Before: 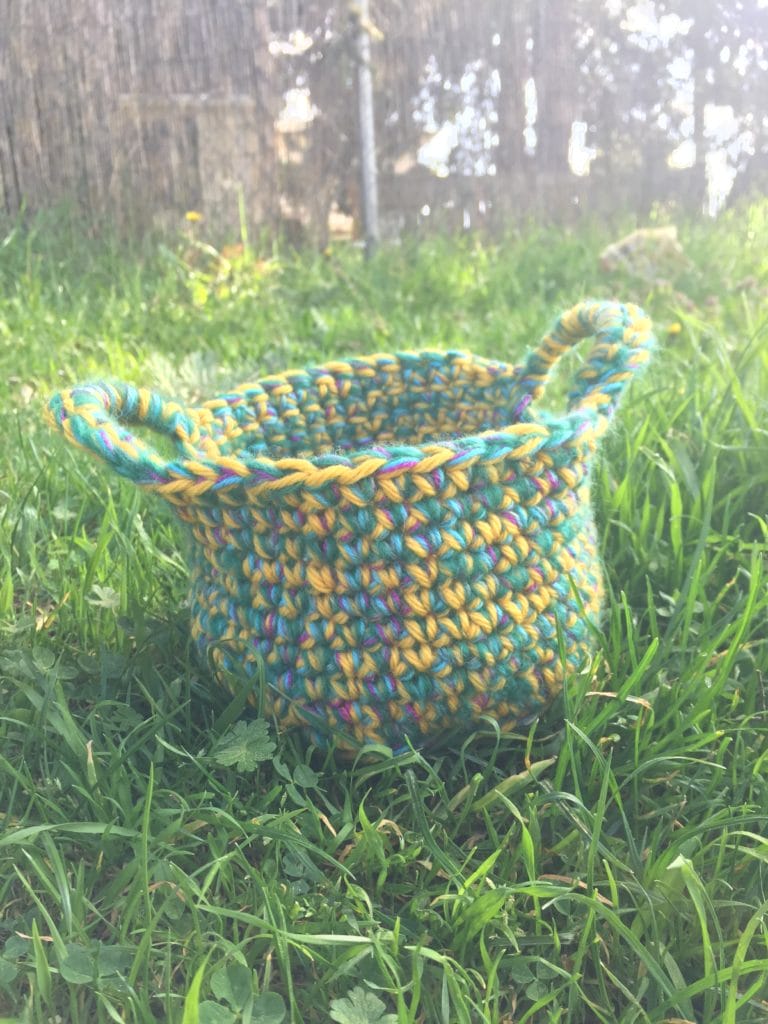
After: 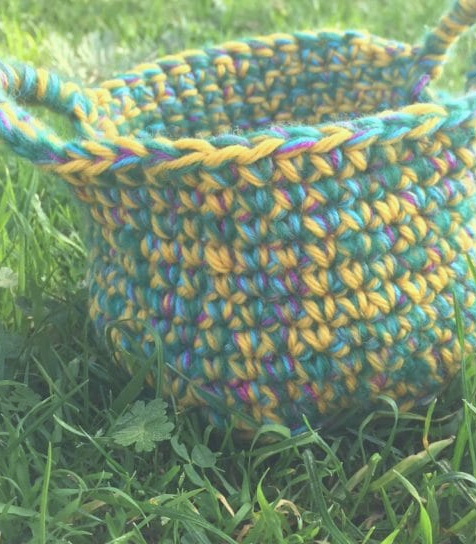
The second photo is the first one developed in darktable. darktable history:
crop: left 13.312%, top 31.28%, right 24.627%, bottom 15.582%
color balance: lift [1.004, 1.002, 1.002, 0.998], gamma [1, 1.007, 1.002, 0.993], gain [1, 0.977, 1.013, 1.023], contrast -3.64%
